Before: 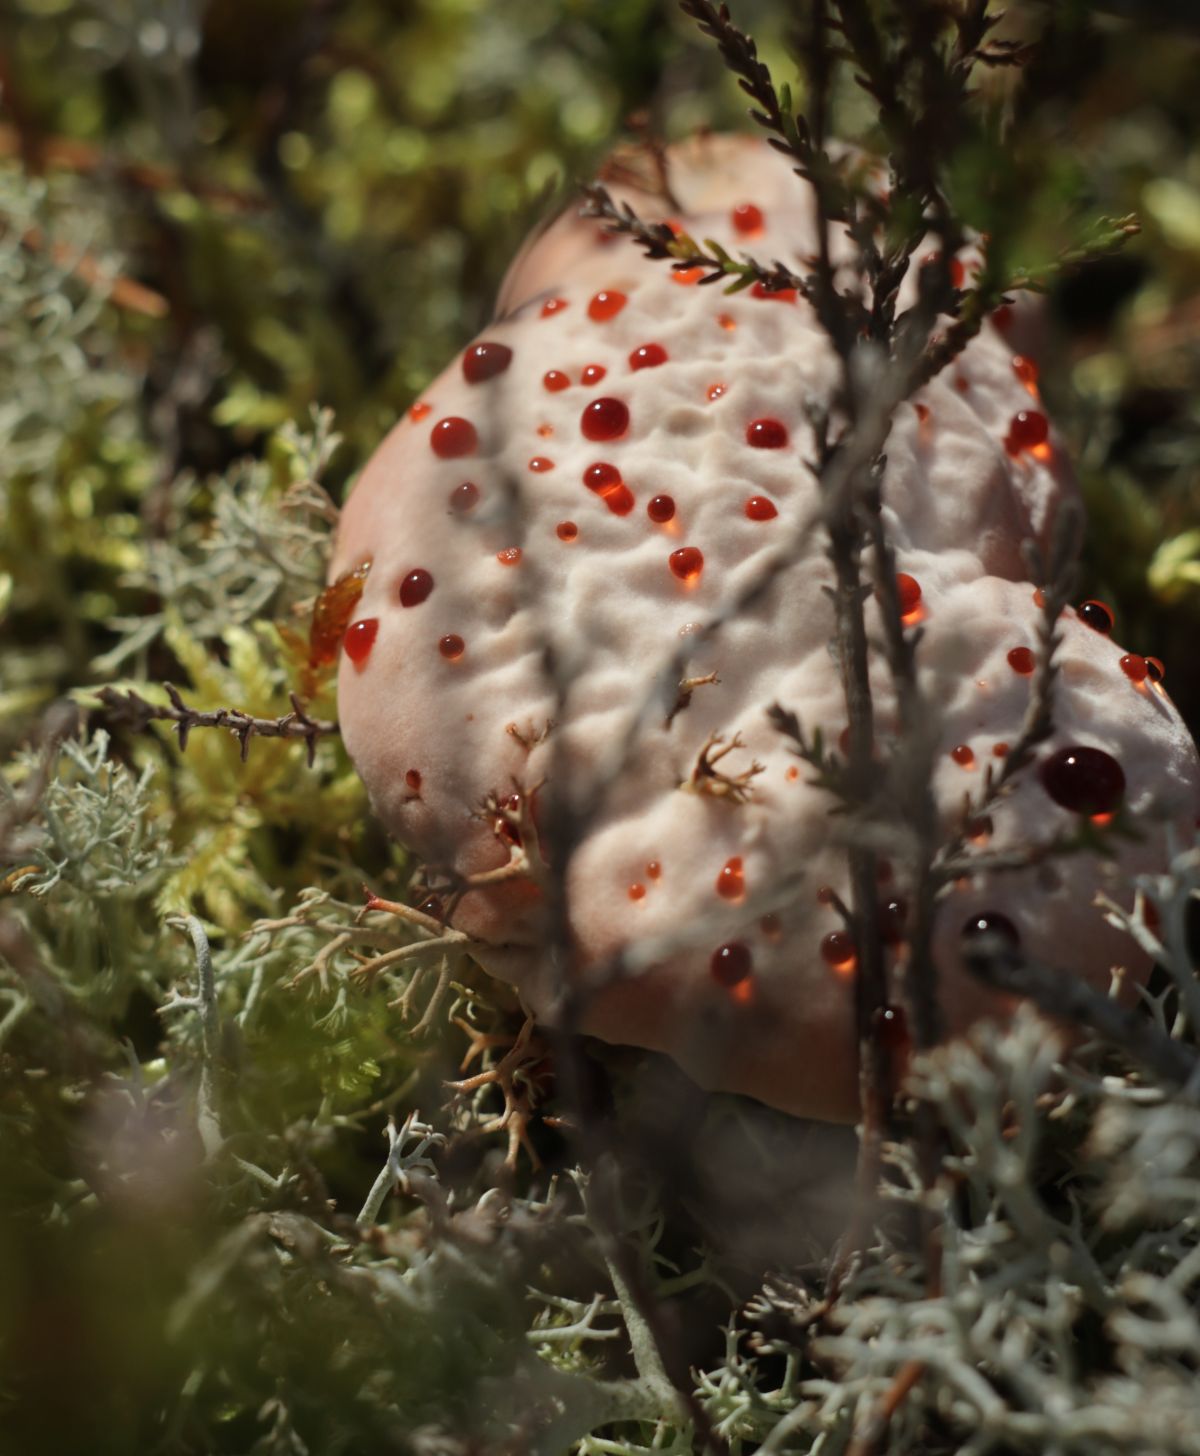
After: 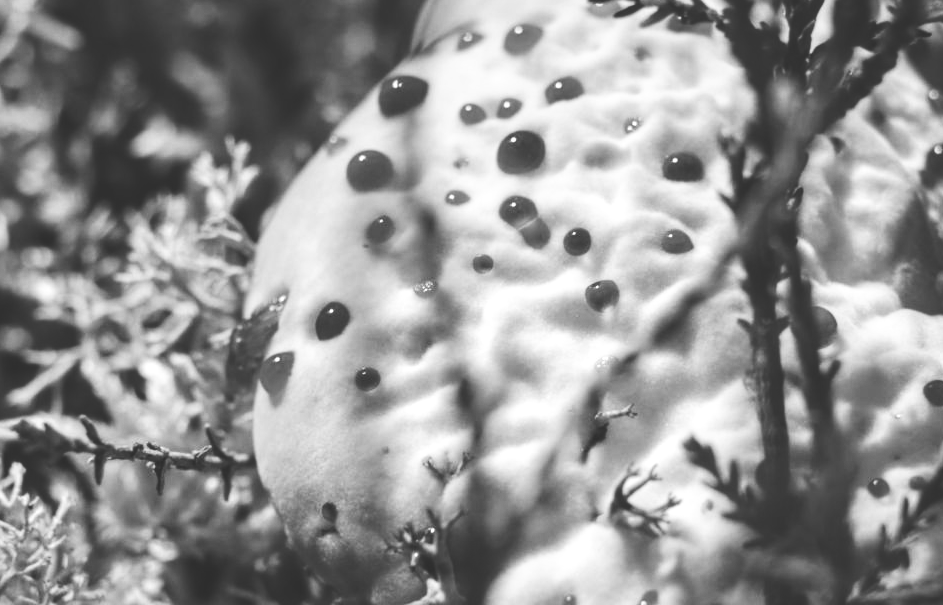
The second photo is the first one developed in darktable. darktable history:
crop: left 7.036%, top 18.398%, right 14.379%, bottom 40.043%
local contrast: on, module defaults
exposure: compensate highlight preservation false
base curve: curves: ch0 [(0, 0) (0.007, 0.004) (0.027, 0.03) (0.046, 0.07) (0.207, 0.54) (0.442, 0.872) (0.673, 0.972) (1, 1)], preserve colors none
monochrome: on, module defaults
rgb curve: curves: ch0 [(0, 0.186) (0.314, 0.284) (0.775, 0.708) (1, 1)], compensate middle gray true, preserve colors none
